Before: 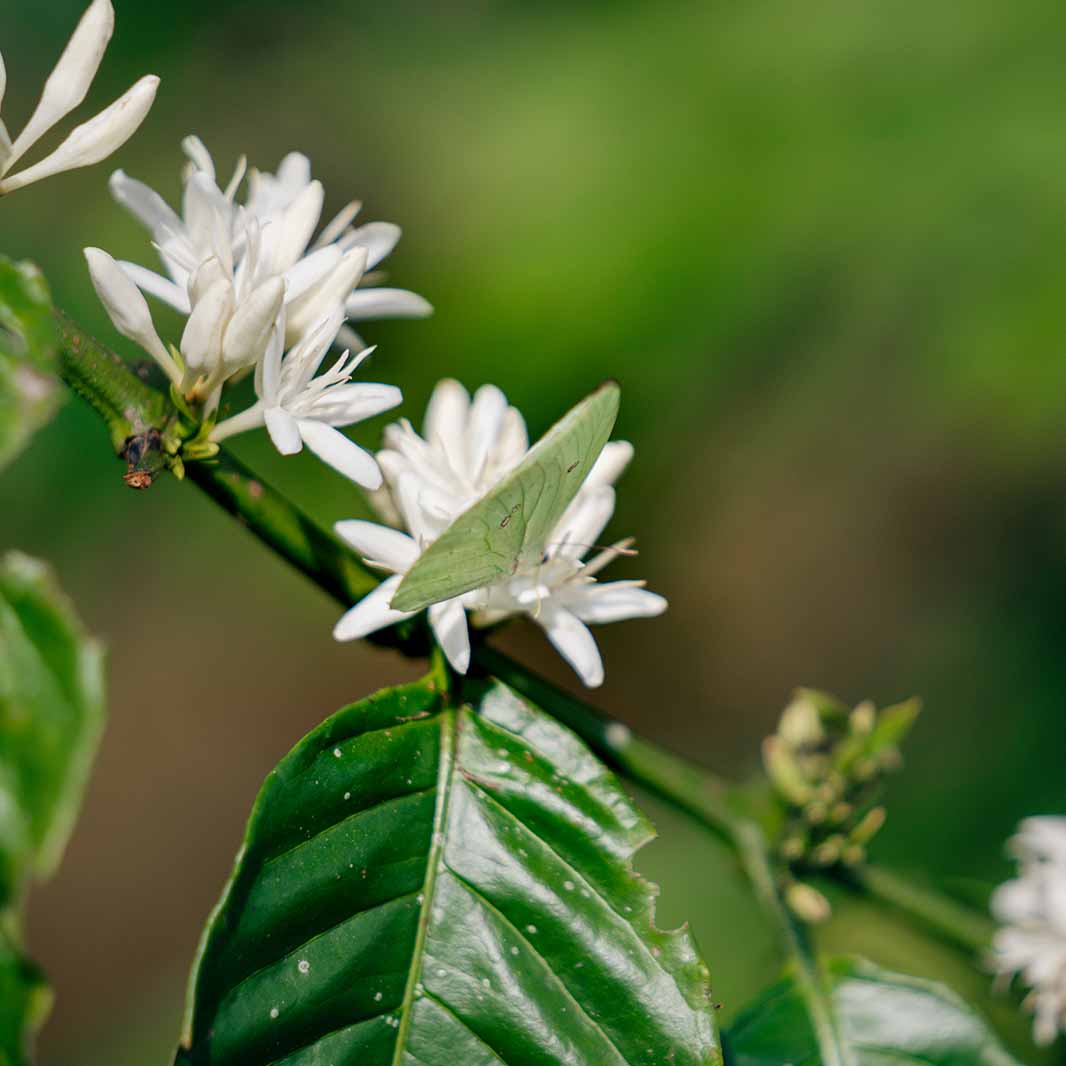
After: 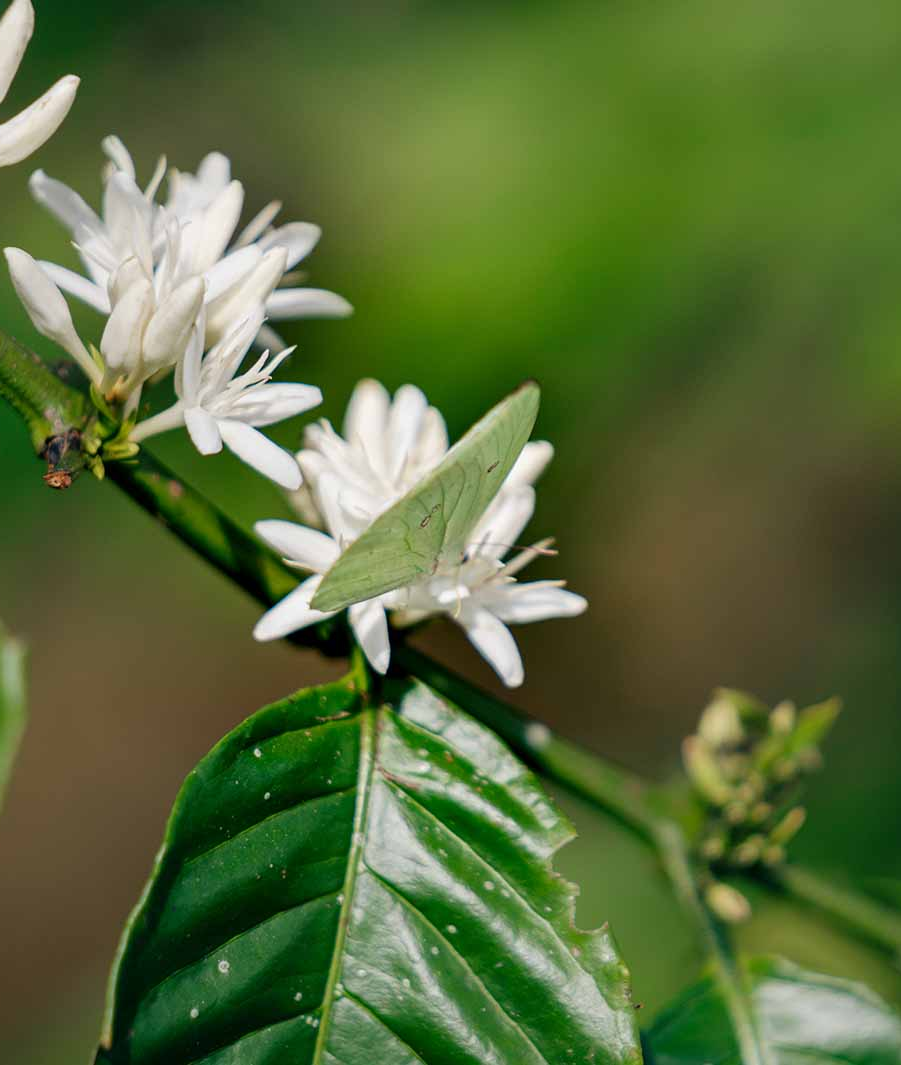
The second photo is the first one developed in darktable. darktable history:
crop: left 7.581%, right 7.836%
